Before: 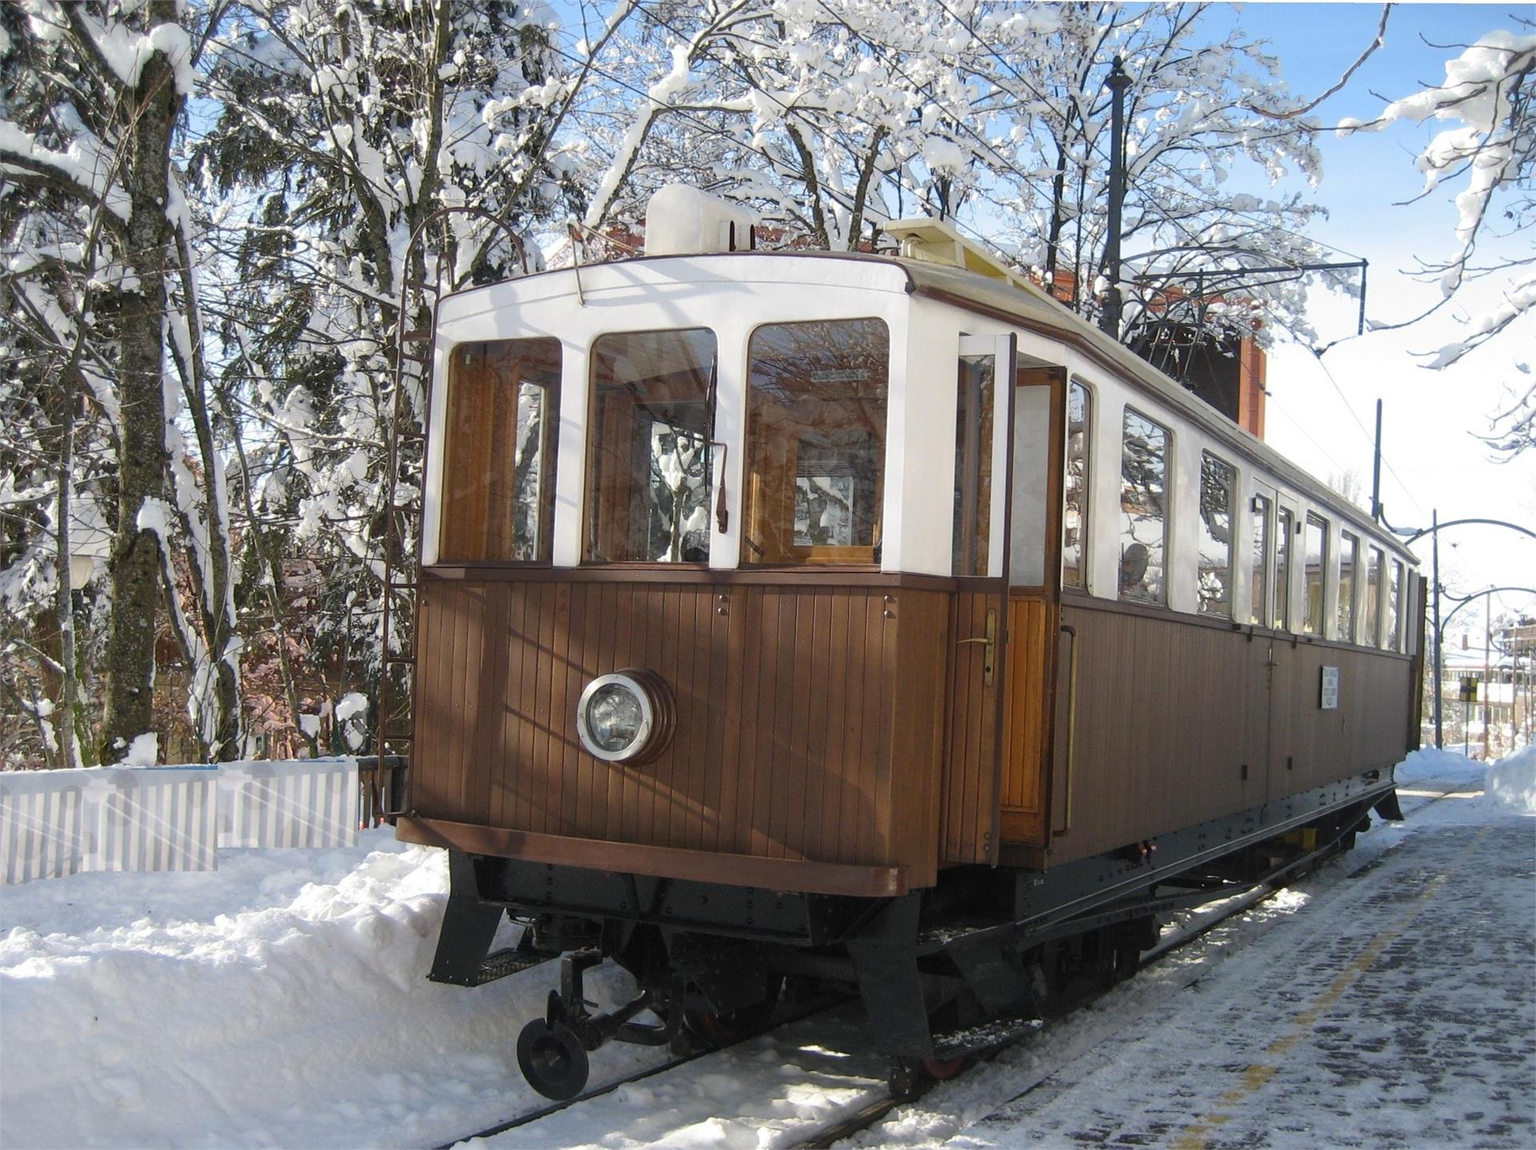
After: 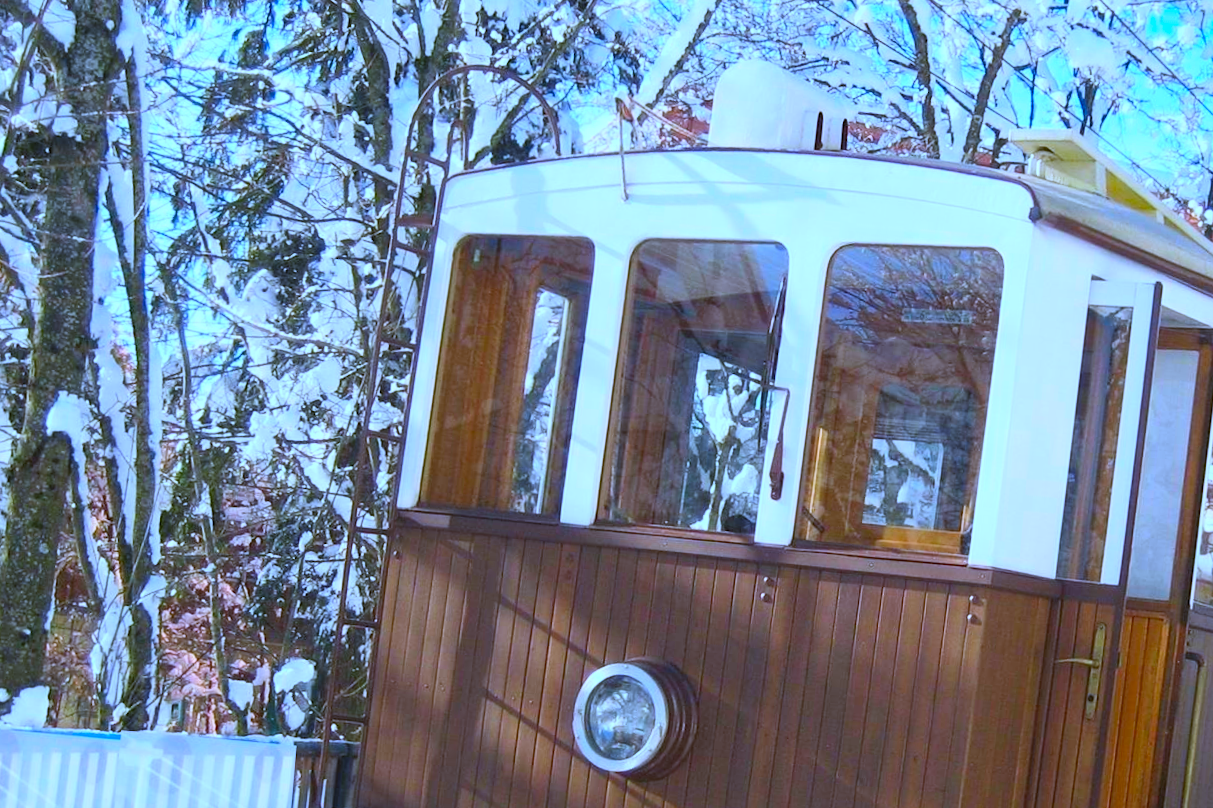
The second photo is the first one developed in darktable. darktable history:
crop and rotate: angle -4.99°, left 2.122%, top 6.945%, right 27.566%, bottom 30.519%
contrast brightness saturation: contrast 0.2, brightness 0.2, saturation 0.8
white balance: red 0.871, blue 1.249
